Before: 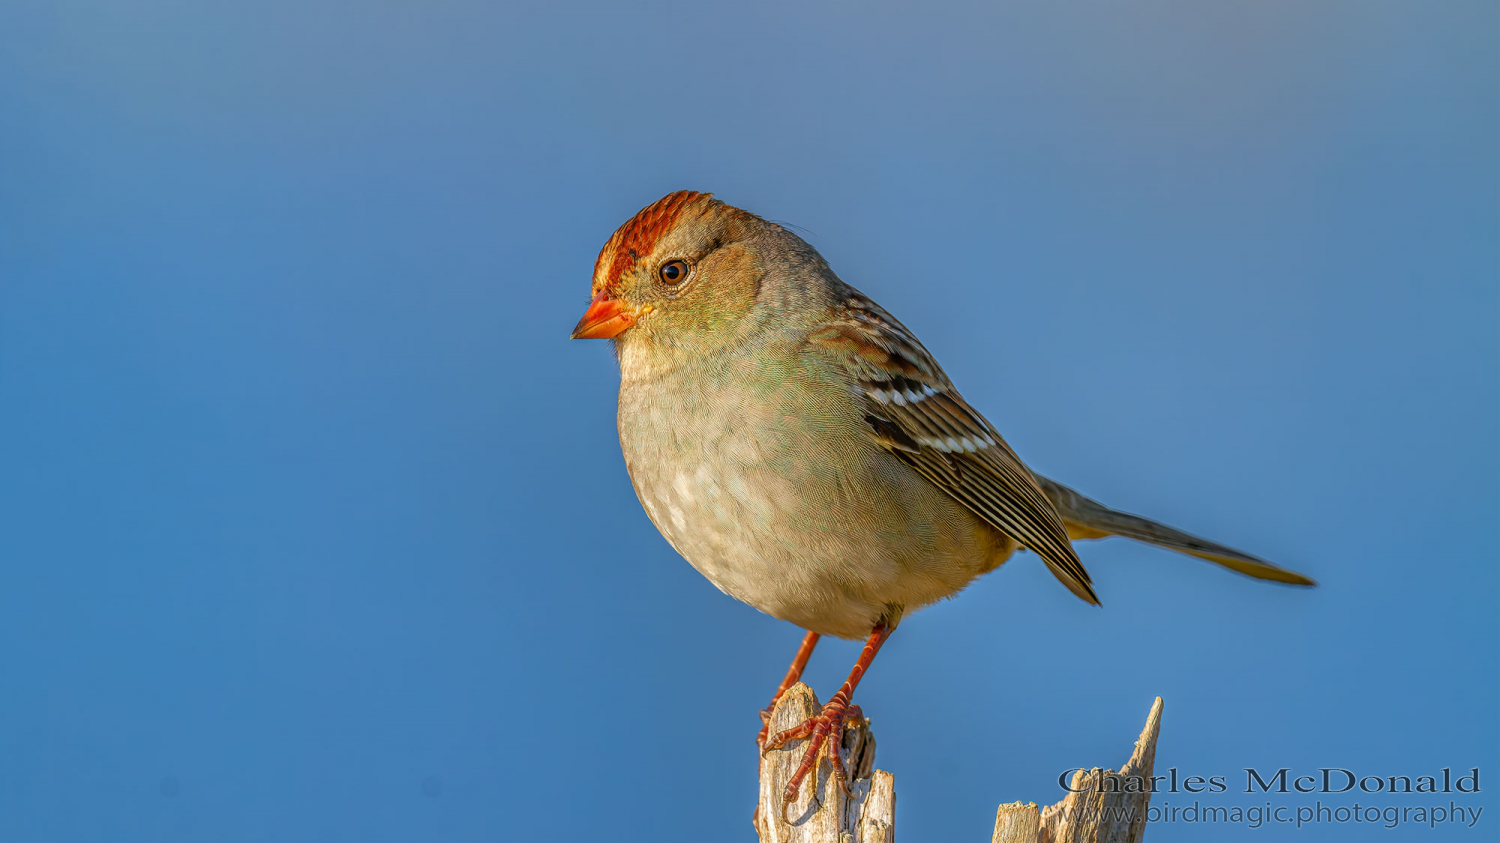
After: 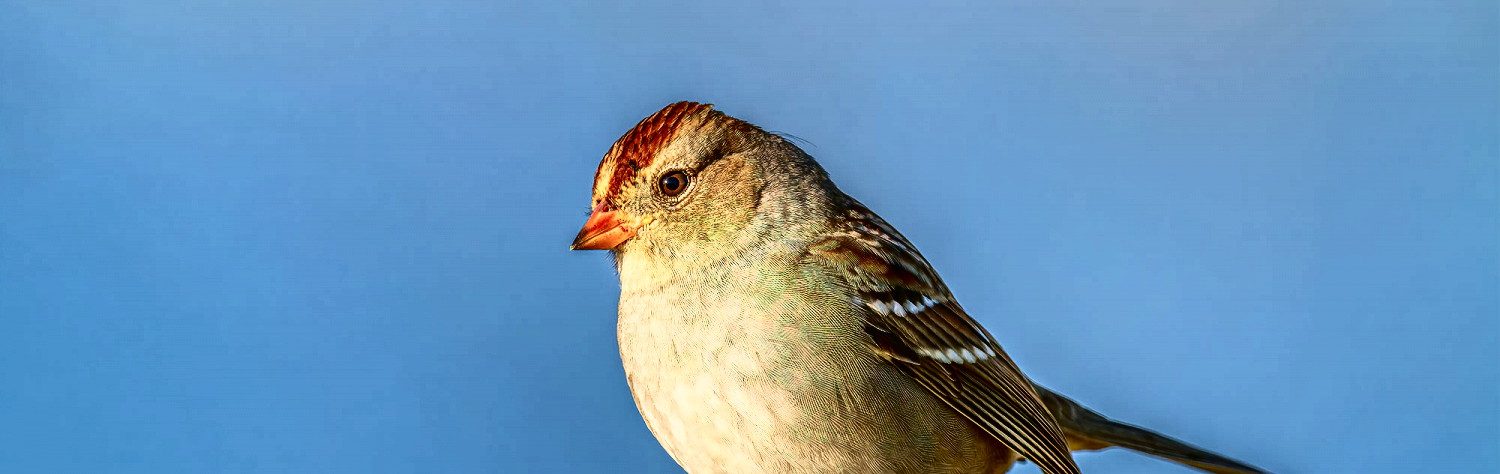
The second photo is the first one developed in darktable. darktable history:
velvia: on, module defaults
crop and rotate: top 10.57%, bottom 33.147%
tone curve: curves: ch0 [(0, 0) (0.003, 0.001) (0.011, 0.005) (0.025, 0.01) (0.044, 0.016) (0.069, 0.019) (0.1, 0.024) (0.136, 0.03) (0.177, 0.045) (0.224, 0.071) (0.277, 0.122) (0.335, 0.202) (0.399, 0.326) (0.468, 0.471) (0.543, 0.638) (0.623, 0.798) (0.709, 0.913) (0.801, 0.97) (0.898, 0.983) (1, 1)], color space Lab, independent channels, preserve colors none
